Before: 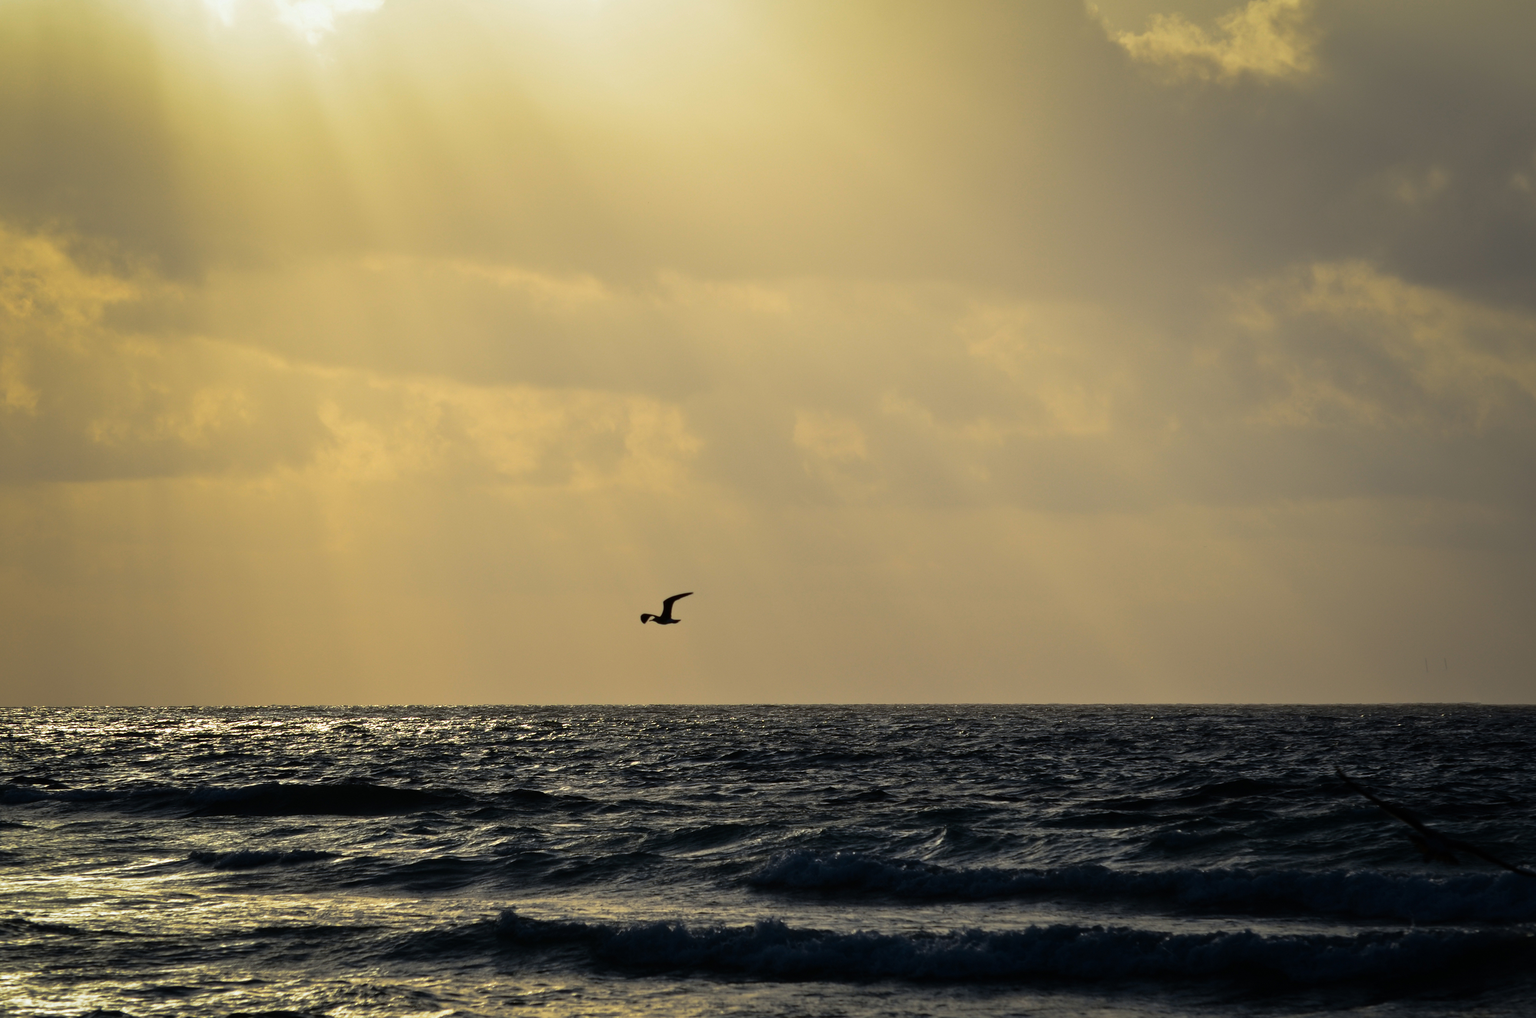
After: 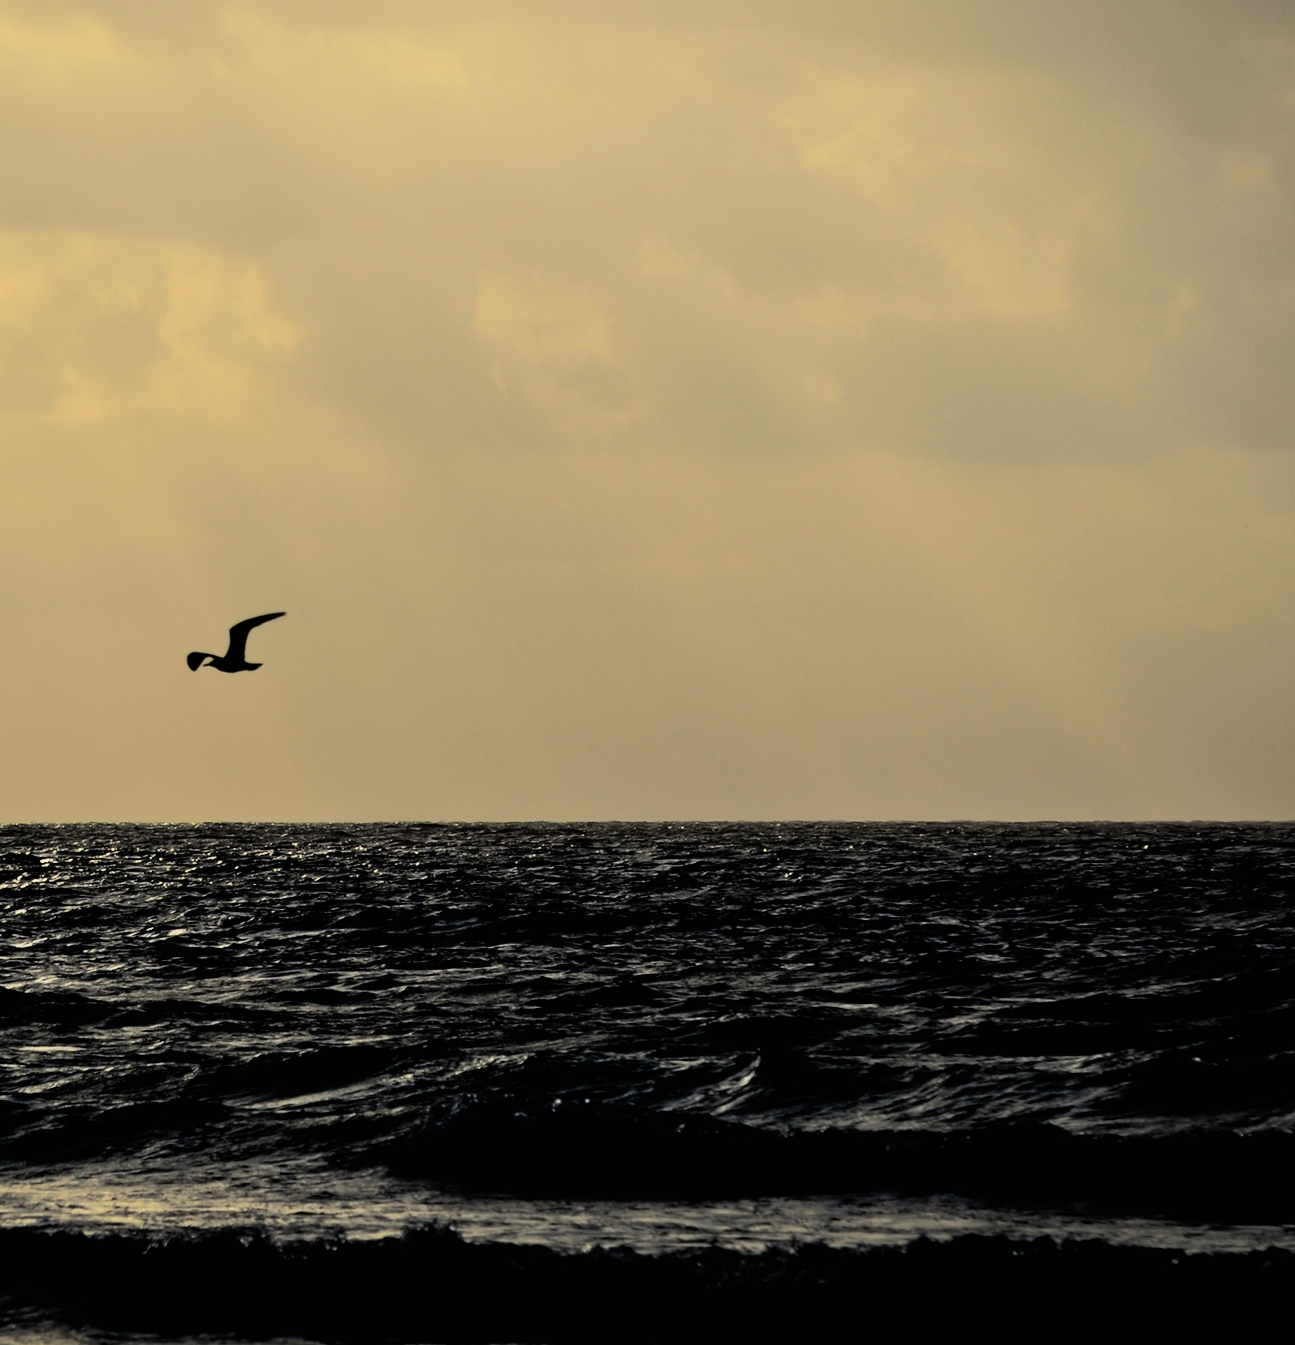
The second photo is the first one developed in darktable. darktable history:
filmic rgb: black relative exposure -5.06 EV, white relative exposure 3.54 EV, hardness 3.17, contrast 1.5, highlights saturation mix -48.75%
crop: left 35.241%, top 26.137%, right 19.77%, bottom 3.356%
